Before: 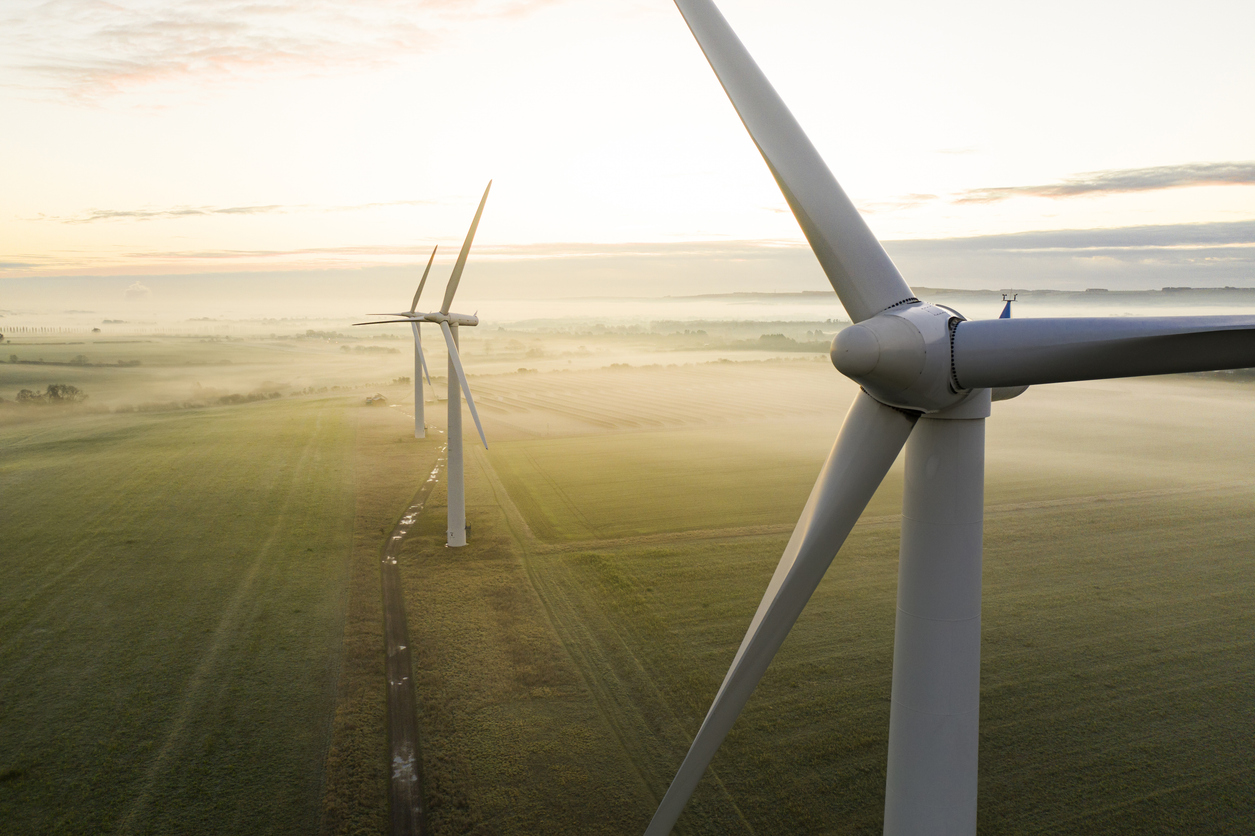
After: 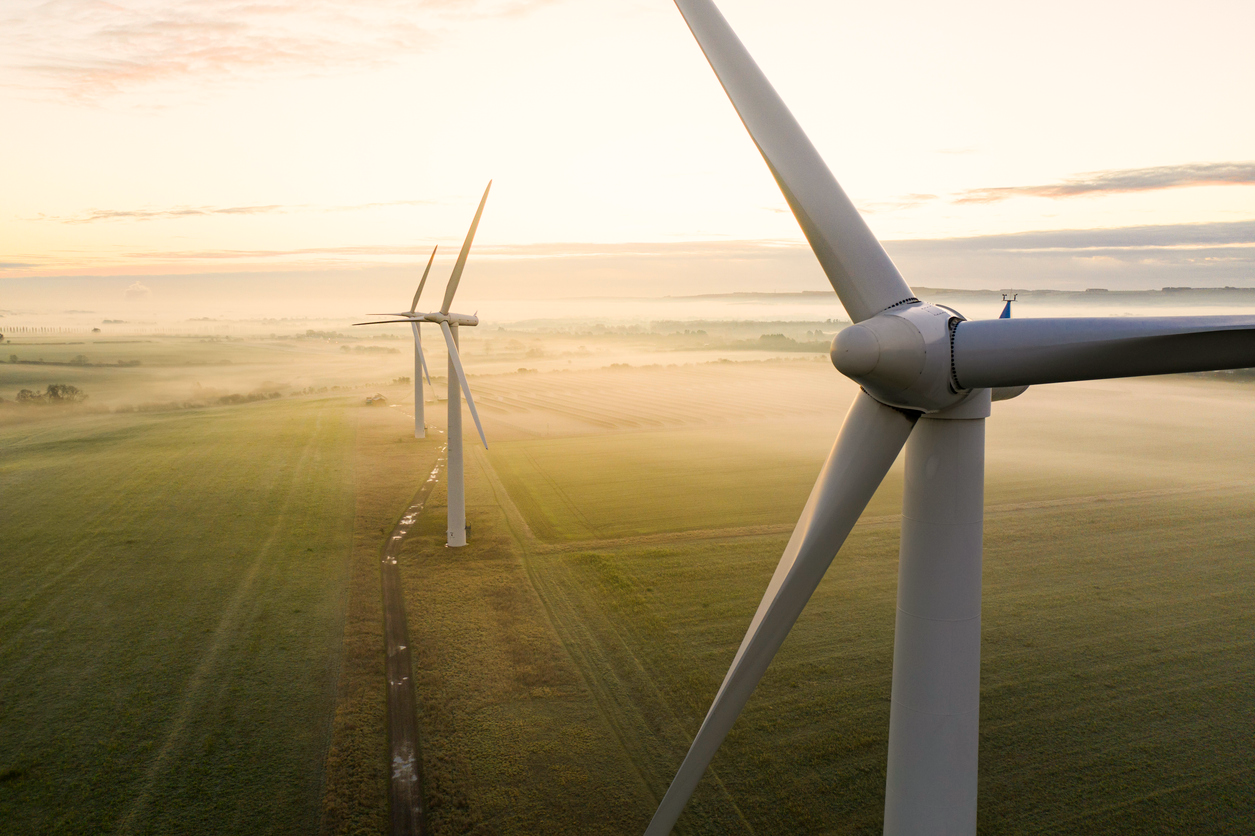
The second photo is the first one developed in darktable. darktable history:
color correction: highlights a* 3.56, highlights b* 5.09
